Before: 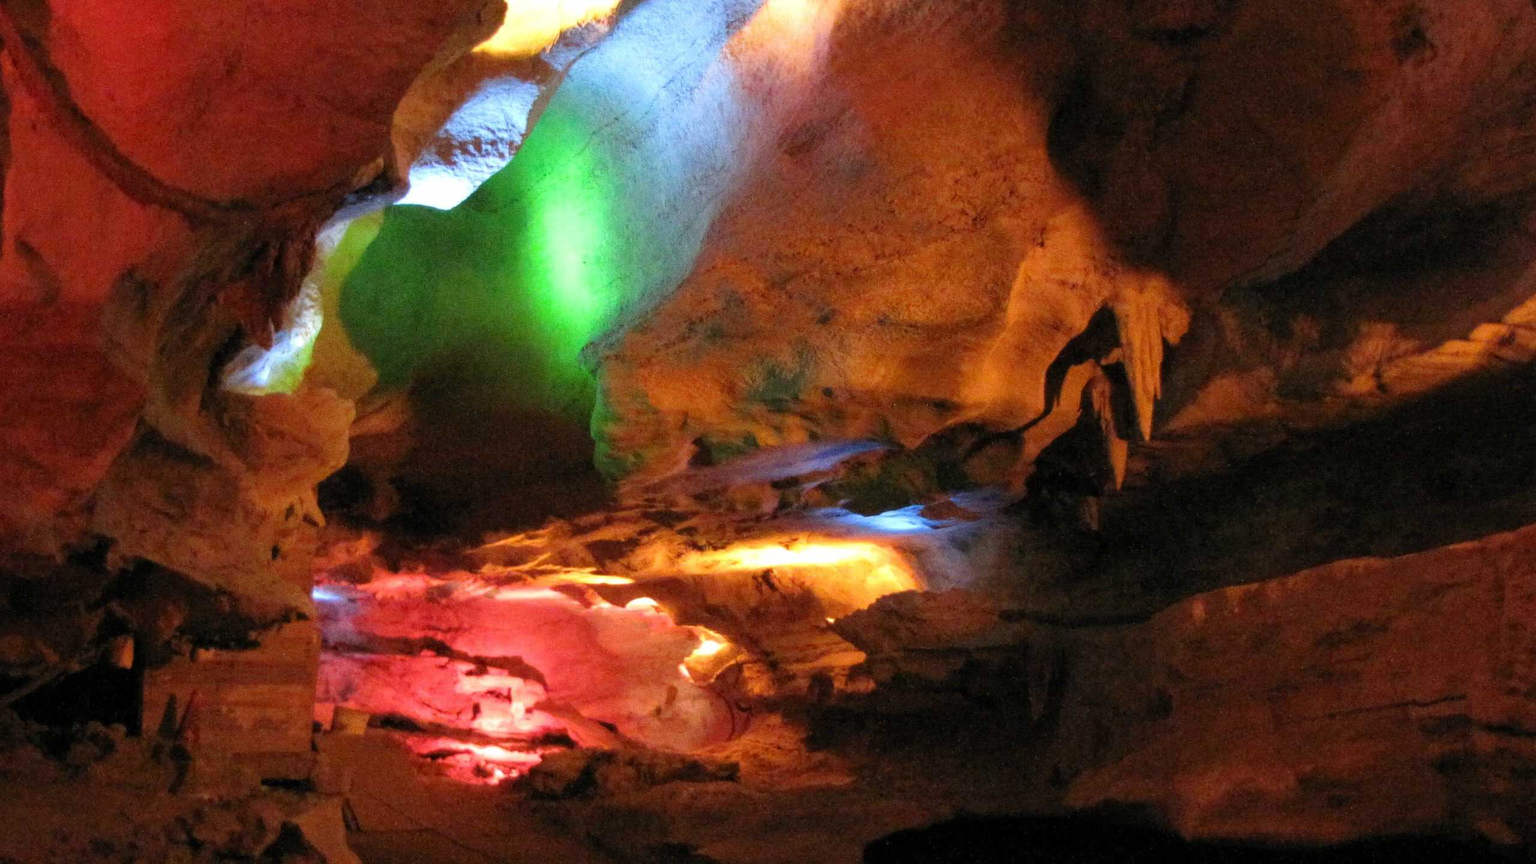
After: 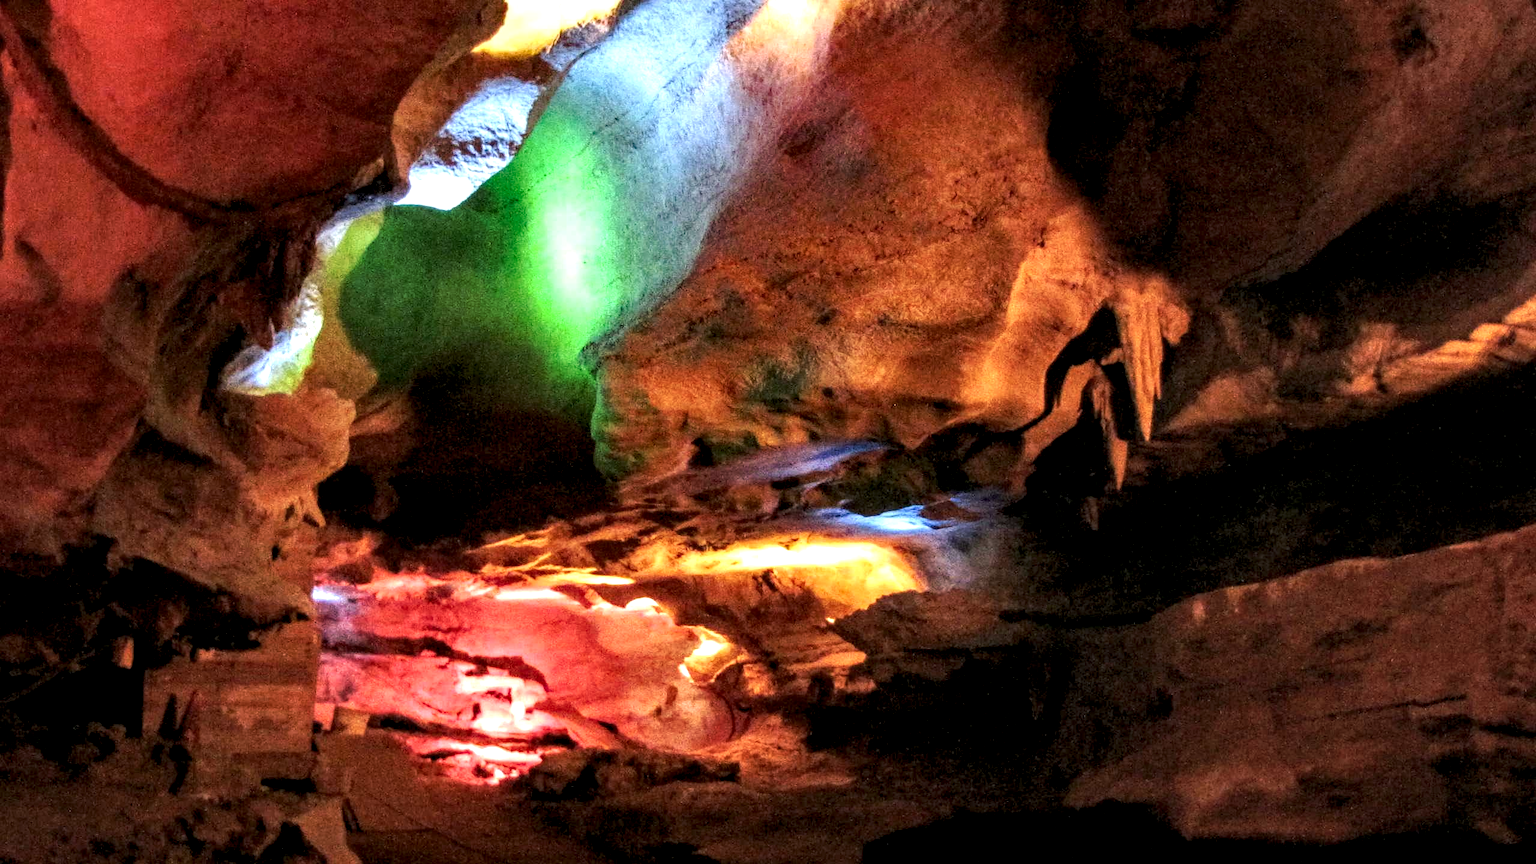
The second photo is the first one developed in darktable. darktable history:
tone curve: curves: ch0 [(0, 0) (0.003, 0.003) (0.011, 0.01) (0.025, 0.023) (0.044, 0.041) (0.069, 0.064) (0.1, 0.092) (0.136, 0.125) (0.177, 0.163) (0.224, 0.207) (0.277, 0.255) (0.335, 0.309) (0.399, 0.375) (0.468, 0.459) (0.543, 0.548) (0.623, 0.629) (0.709, 0.716) (0.801, 0.808) (0.898, 0.911) (1, 1)], preserve colors none
local contrast: highlights 20%, detail 197%
